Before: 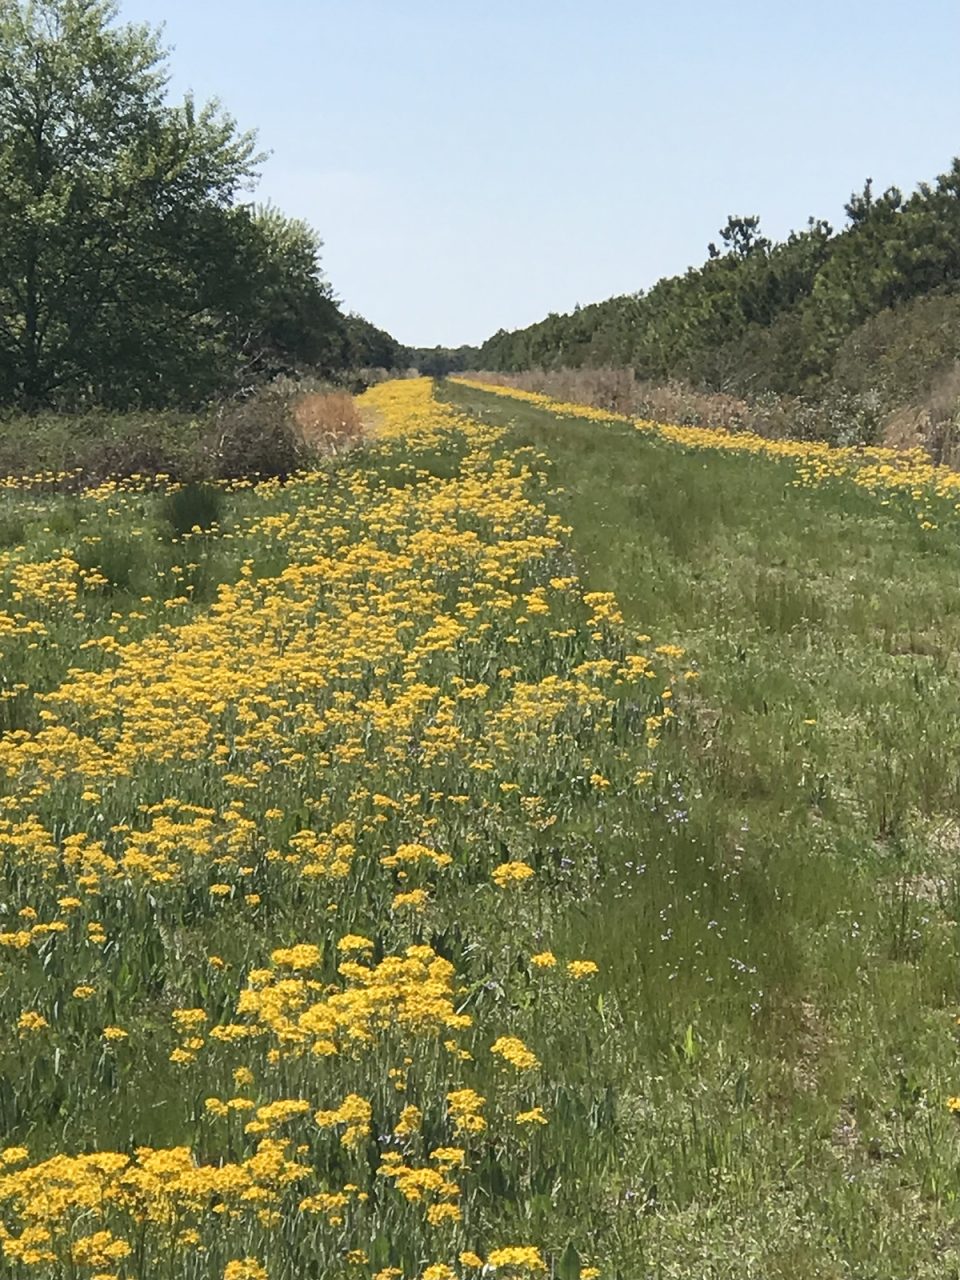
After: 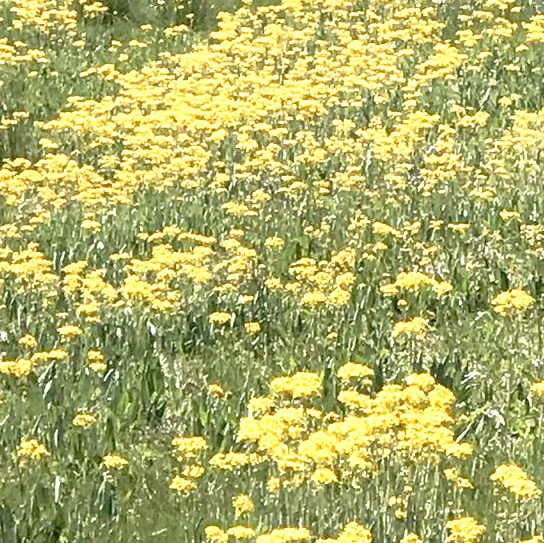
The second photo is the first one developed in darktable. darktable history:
exposure: exposure 0.602 EV, compensate highlight preservation false
local contrast: detail 130%
tone equalizer: -8 EV -0.417 EV, -7 EV -0.383 EV, -6 EV -0.368 EV, -5 EV -0.19 EV, -3 EV 0.214 EV, -2 EV 0.356 EV, -1 EV 0.363 EV, +0 EV 0.439 EV
crop: top 44.729%, right 43.3%, bottom 12.786%
tone curve: curves: ch0 [(0, 0.009) (0.105, 0.08) (0.195, 0.18) (0.283, 0.316) (0.384, 0.434) (0.485, 0.531) (0.638, 0.69) (0.81, 0.872) (1, 0.977)]; ch1 [(0, 0) (0.161, 0.092) (0.35, 0.33) (0.379, 0.401) (0.456, 0.469) (0.502, 0.5) (0.525, 0.518) (0.586, 0.617) (0.635, 0.655) (1, 1)]; ch2 [(0, 0) (0.371, 0.362) (0.437, 0.437) (0.48, 0.49) (0.53, 0.515) (0.56, 0.571) (0.622, 0.606) (1, 1)], preserve colors none
